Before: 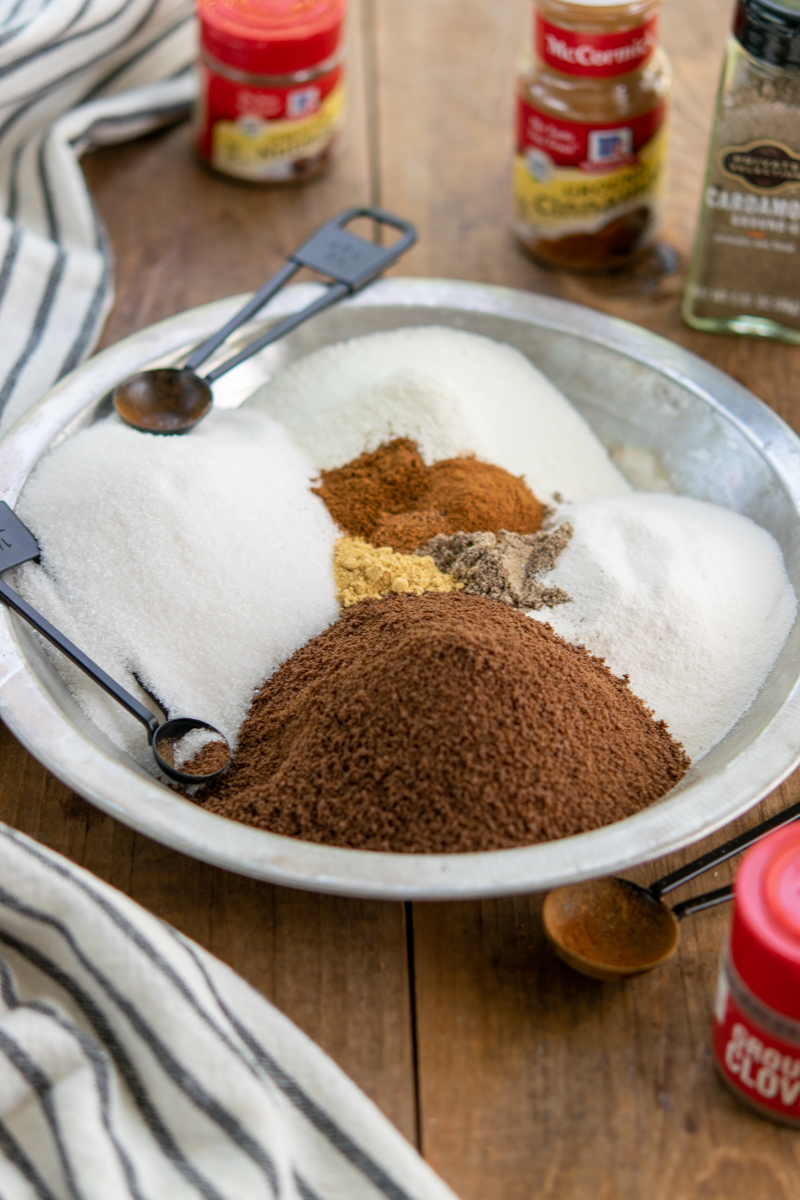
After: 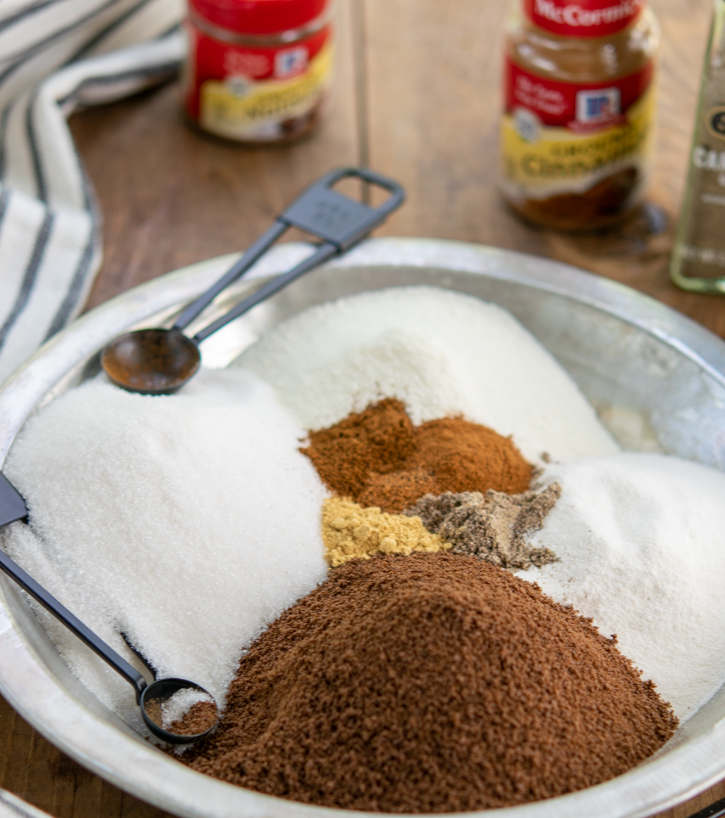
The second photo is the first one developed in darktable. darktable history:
crop: left 1.602%, top 3.363%, right 7.734%, bottom 28.437%
